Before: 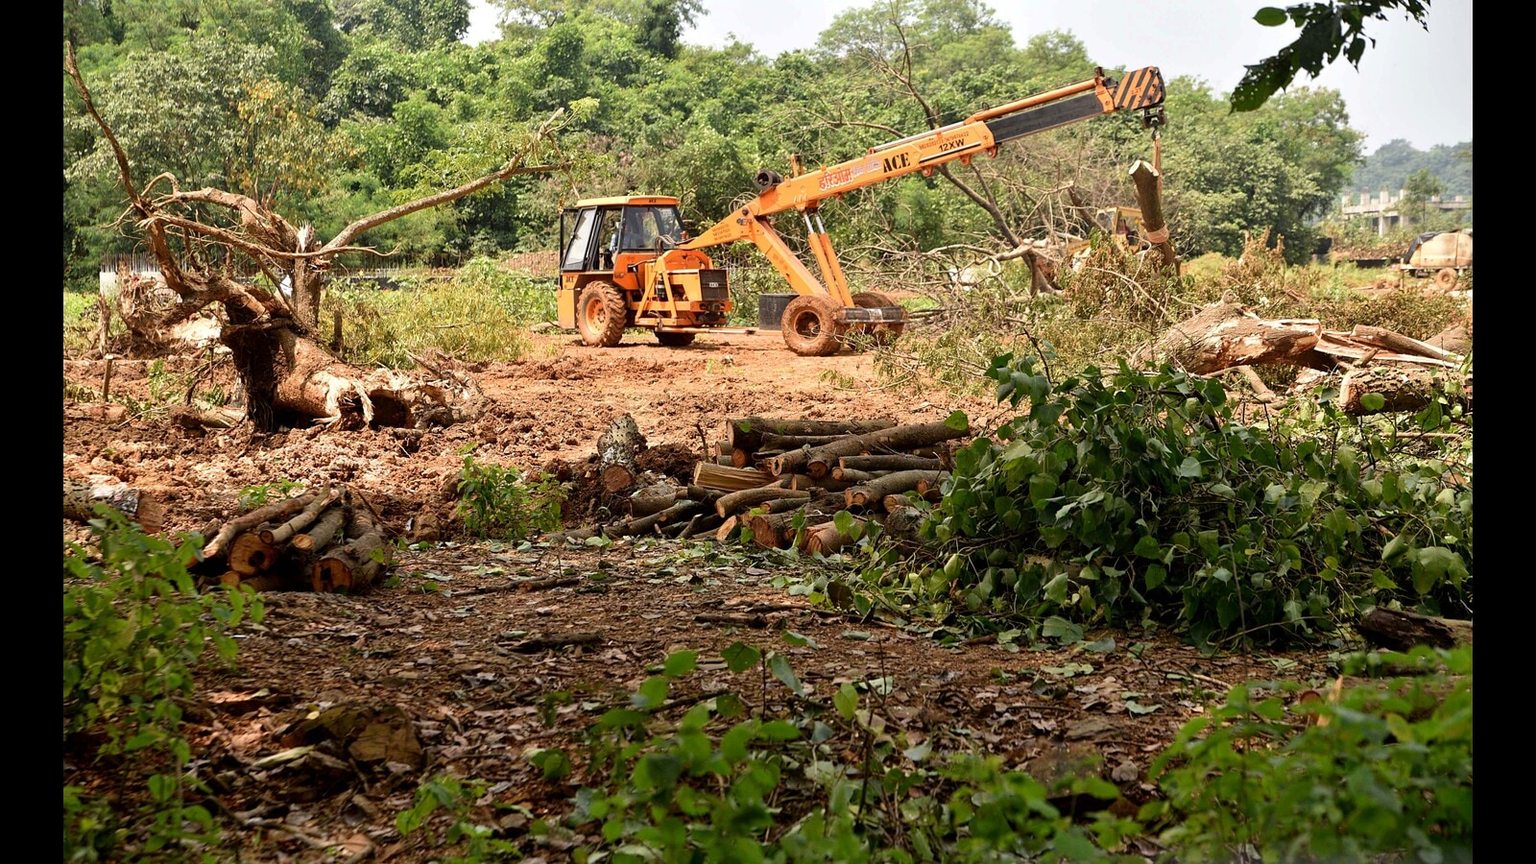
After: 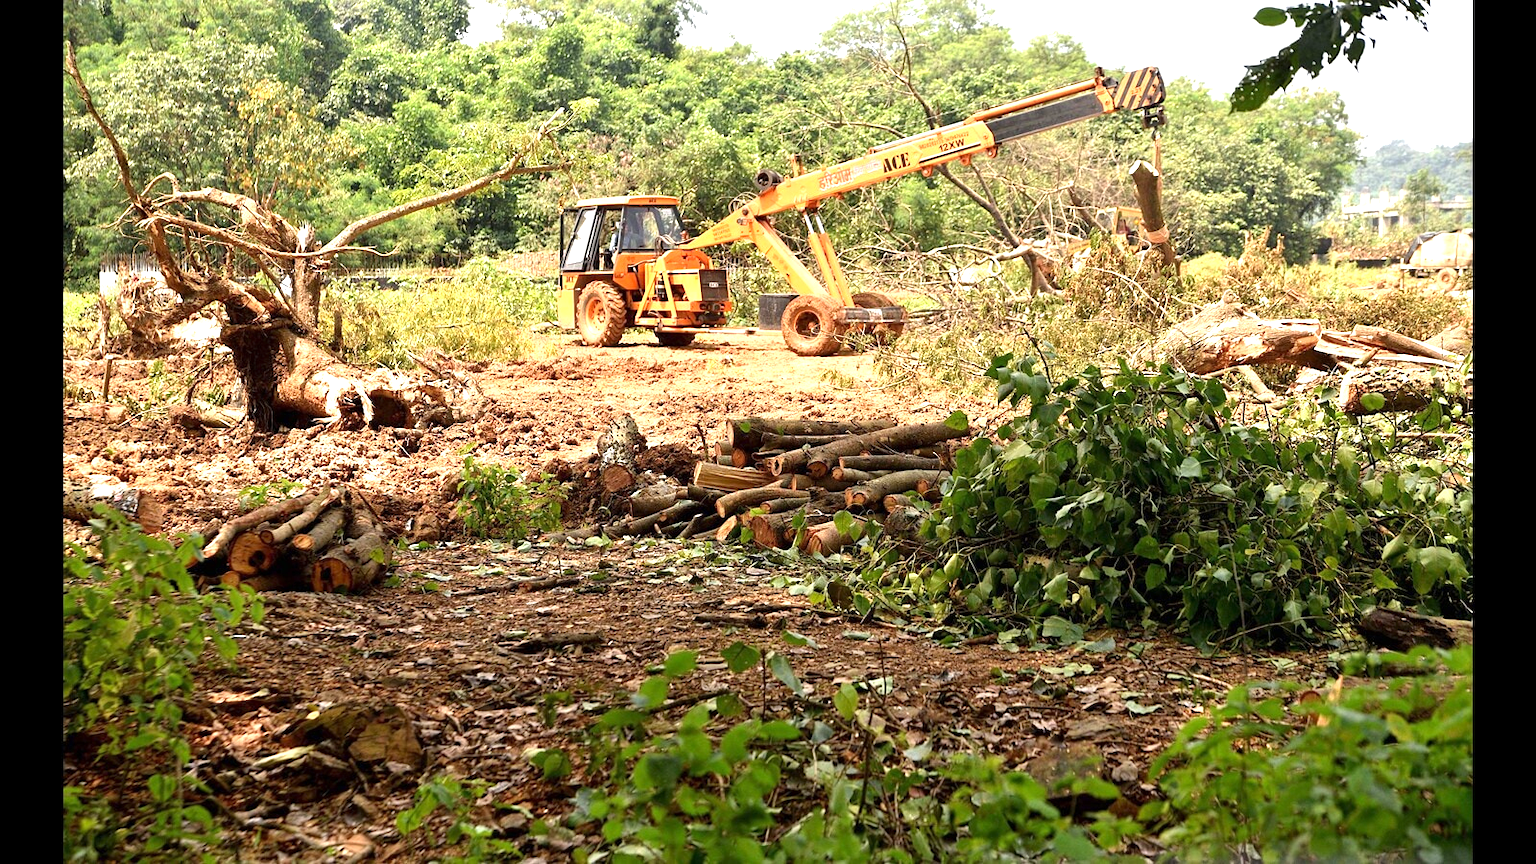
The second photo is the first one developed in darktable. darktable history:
white balance: emerald 1
exposure: exposure 0.935 EV, compensate highlight preservation false
